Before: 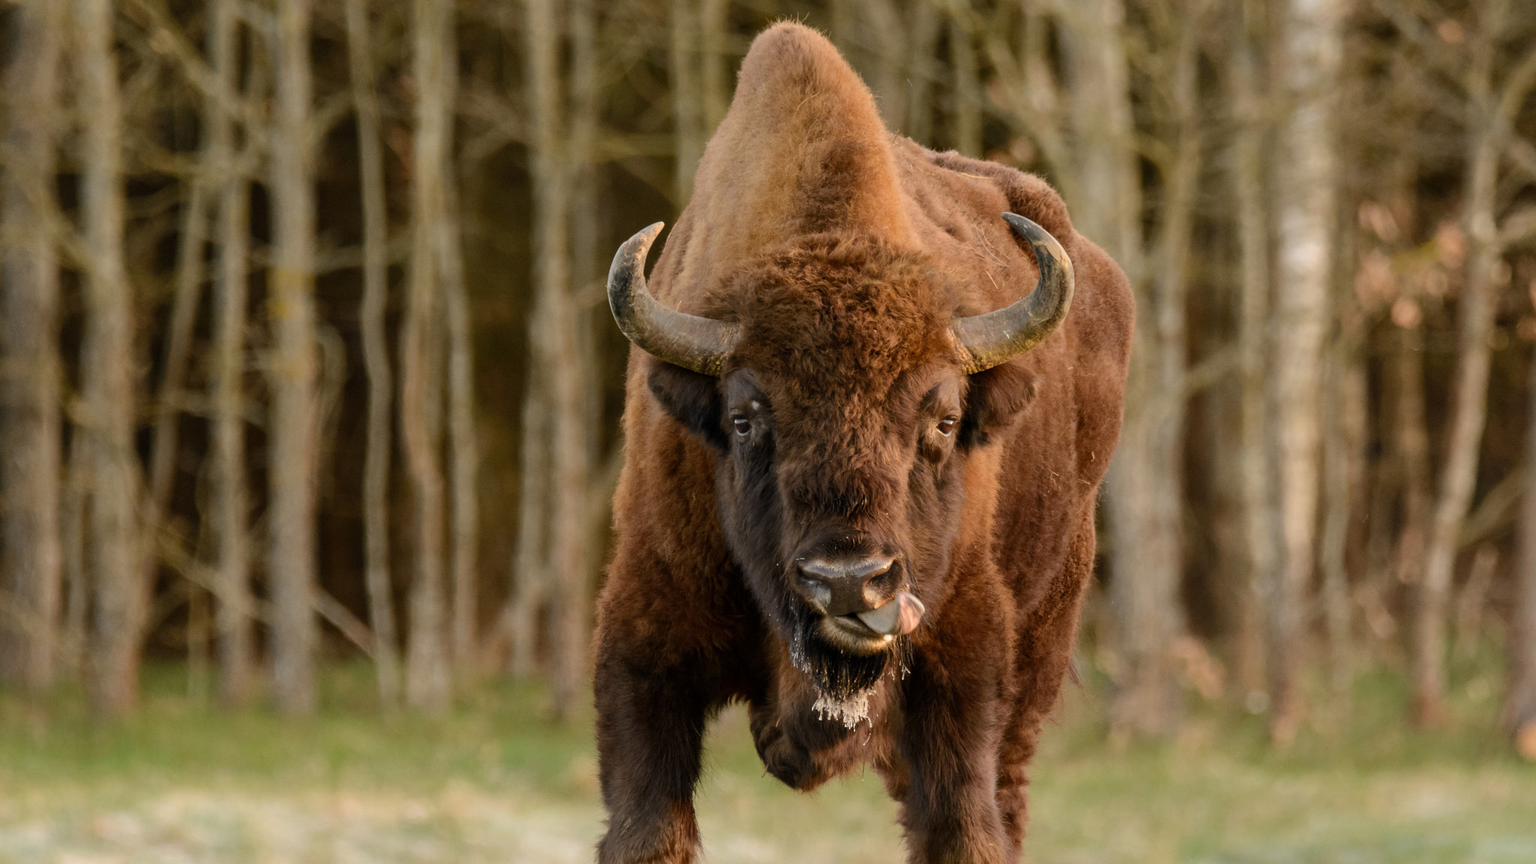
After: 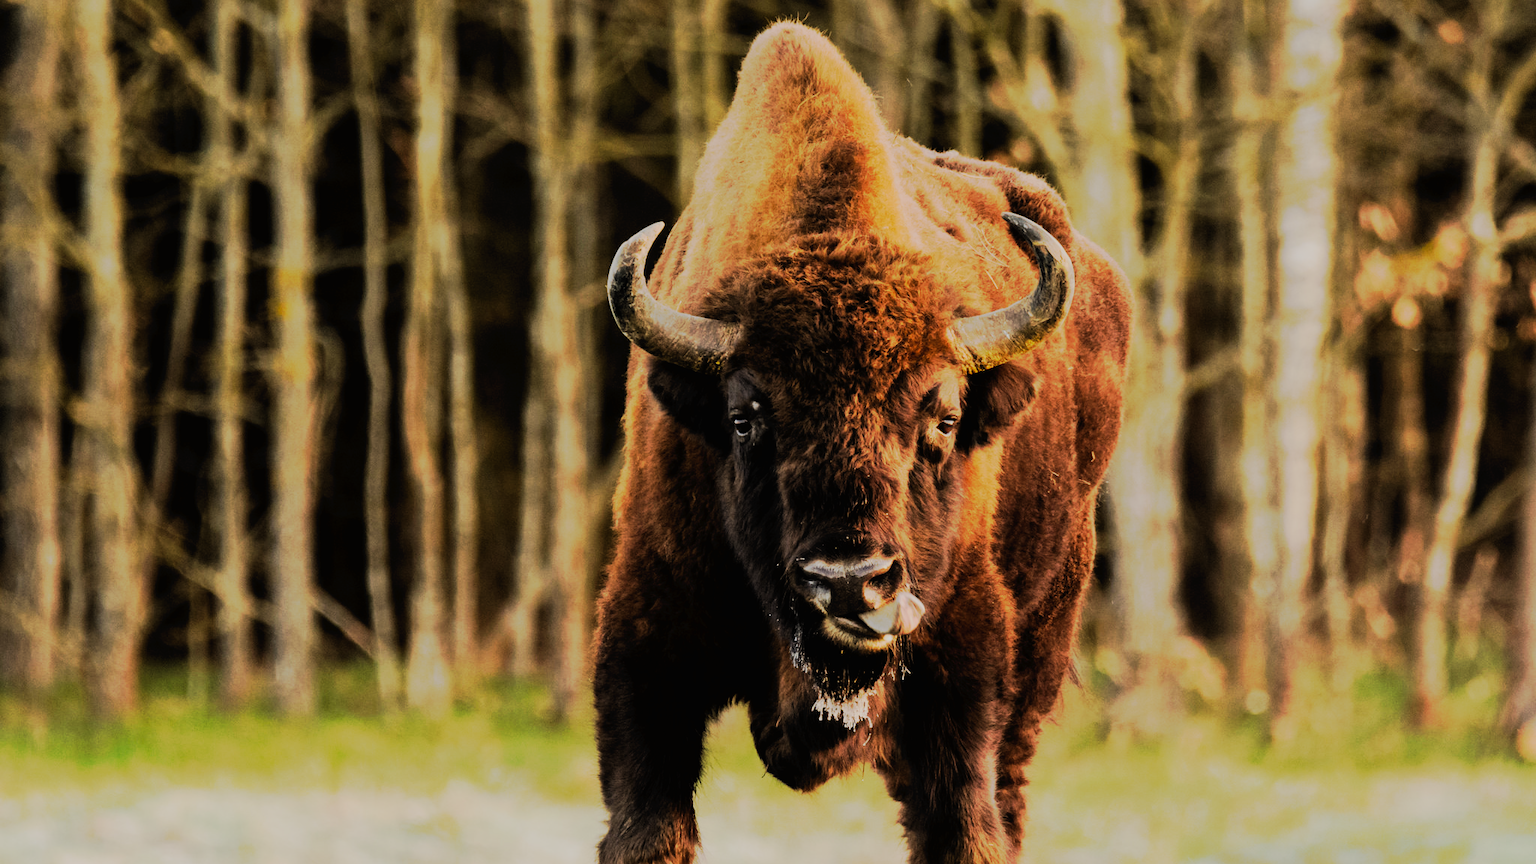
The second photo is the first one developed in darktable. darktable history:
filmic rgb: black relative exposure -4.14 EV, white relative exposure 5.1 EV, hardness 2.11, contrast 1.165
tone curve: curves: ch0 [(0, 0) (0.003, 0.015) (0.011, 0.019) (0.025, 0.025) (0.044, 0.039) (0.069, 0.053) (0.1, 0.076) (0.136, 0.107) (0.177, 0.143) (0.224, 0.19) (0.277, 0.253) (0.335, 0.32) (0.399, 0.412) (0.468, 0.524) (0.543, 0.668) (0.623, 0.717) (0.709, 0.769) (0.801, 0.82) (0.898, 0.865) (1, 1)], preserve colors none
white balance: emerald 1
